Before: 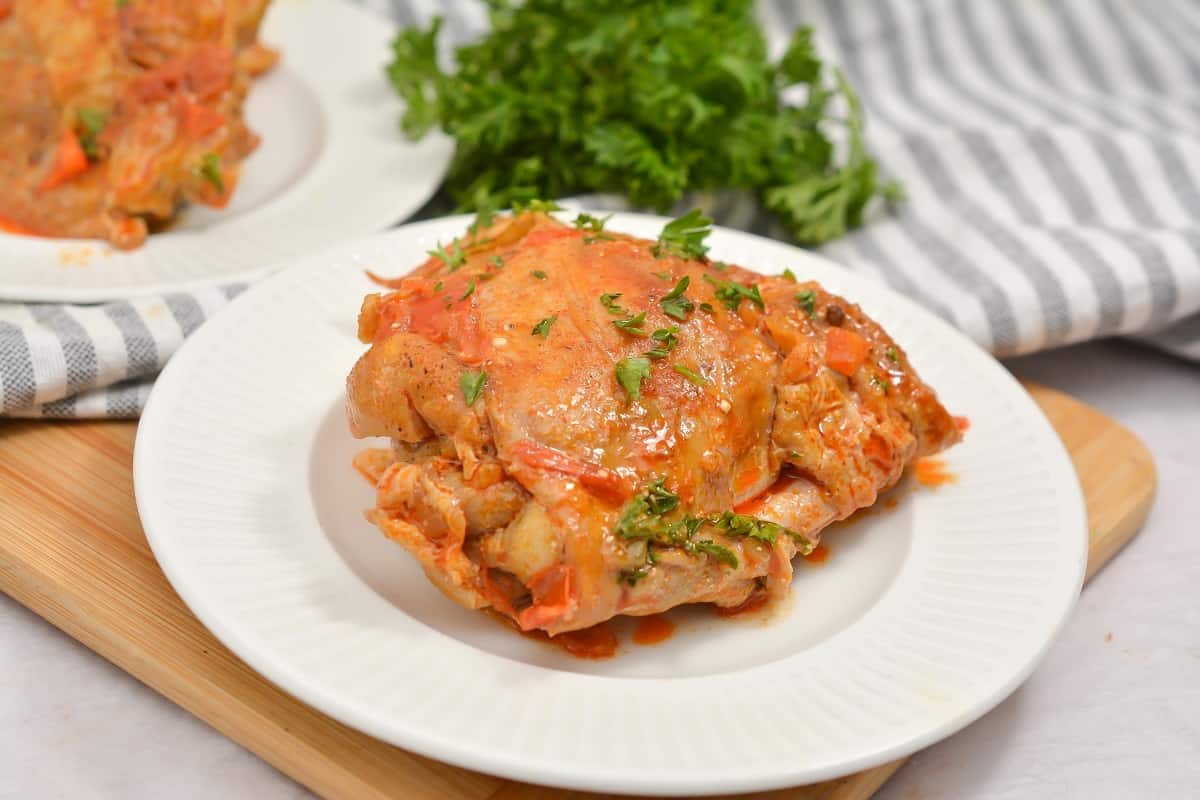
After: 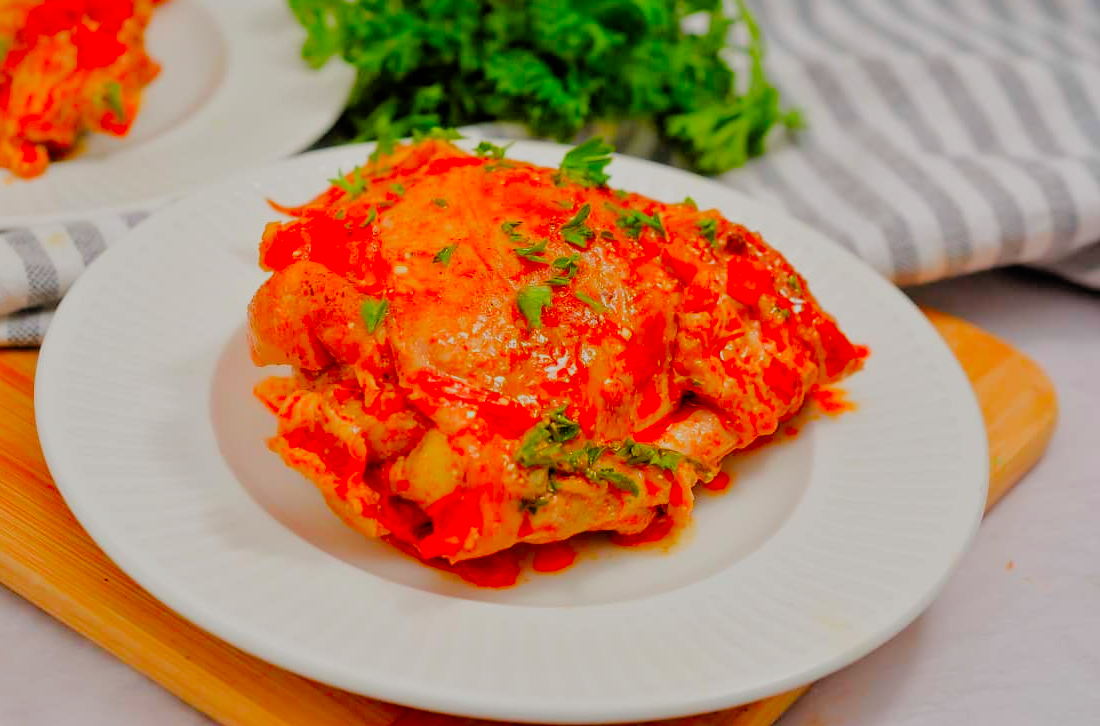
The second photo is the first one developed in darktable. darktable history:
color balance rgb: global vibrance 1%, saturation formula JzAzBz (2021)
color contrast: green-magenta contrast 1.69, blue-yellow contrast 1.49
filmic rgb: black relative exposure -4.4 EV, white relative exposure 5 EV, threshold 3 EV, hardness 2.23, latitude 40.06%, contrast 1.15, highlights saturation mix 10%, shadows ↔ highlights balance 1.04%, preserve chrominance RGB euclidean norm (legacy), color science v4 (2020), enable highlight reconstruction true
crop and rotate: left 8.262%, top 9.226%
